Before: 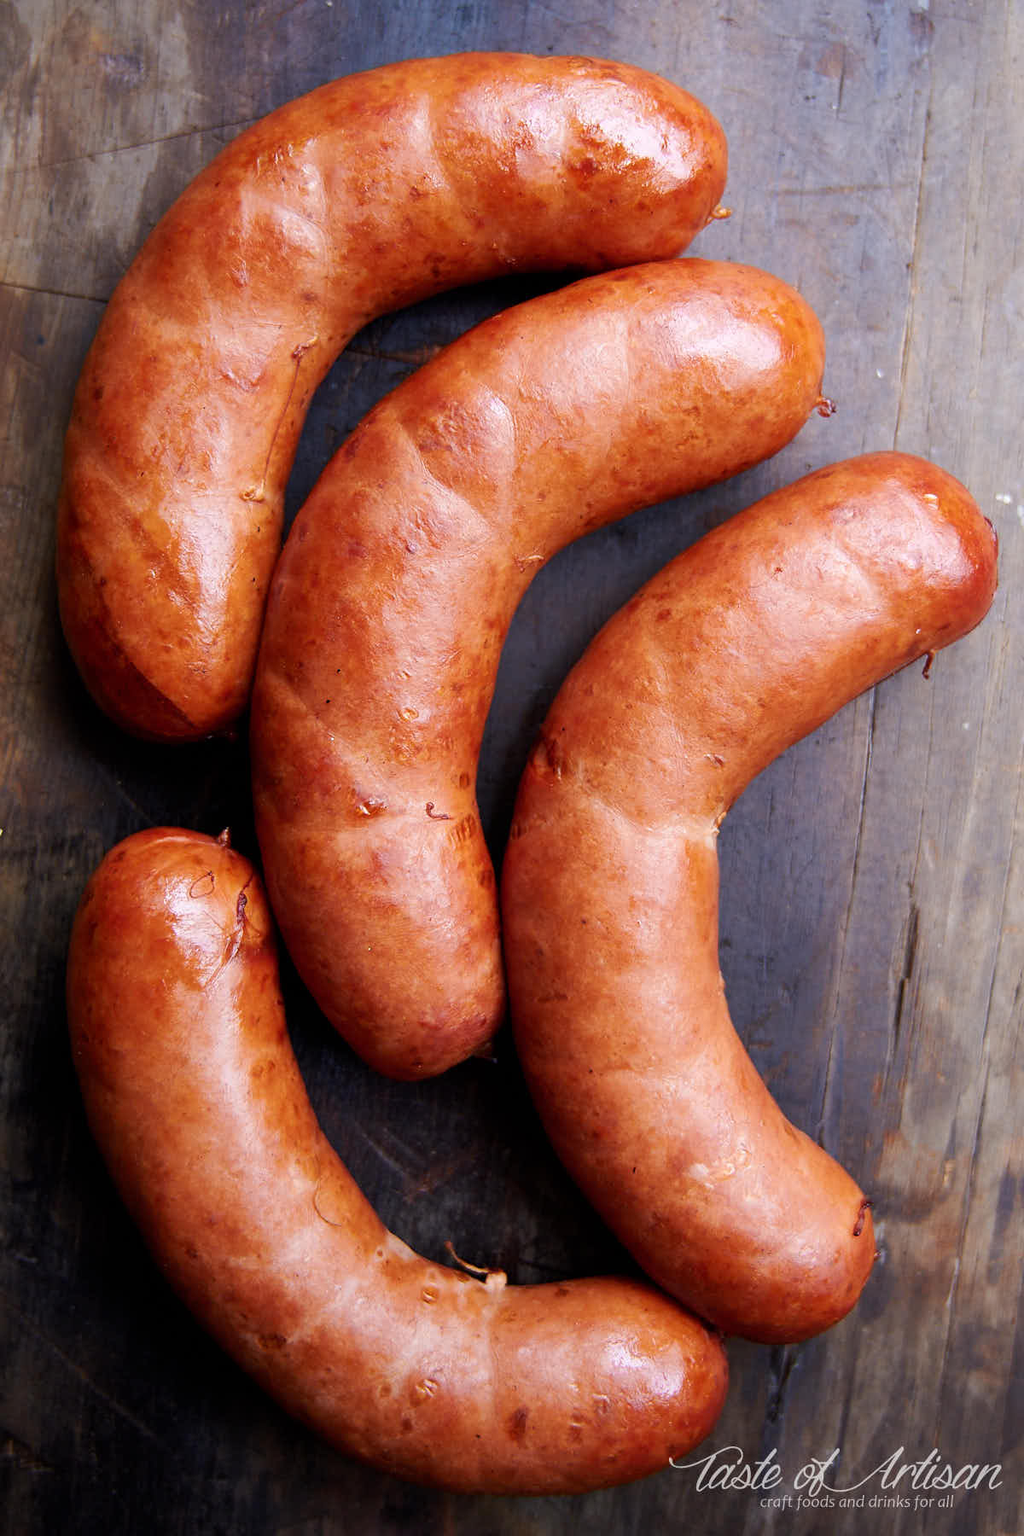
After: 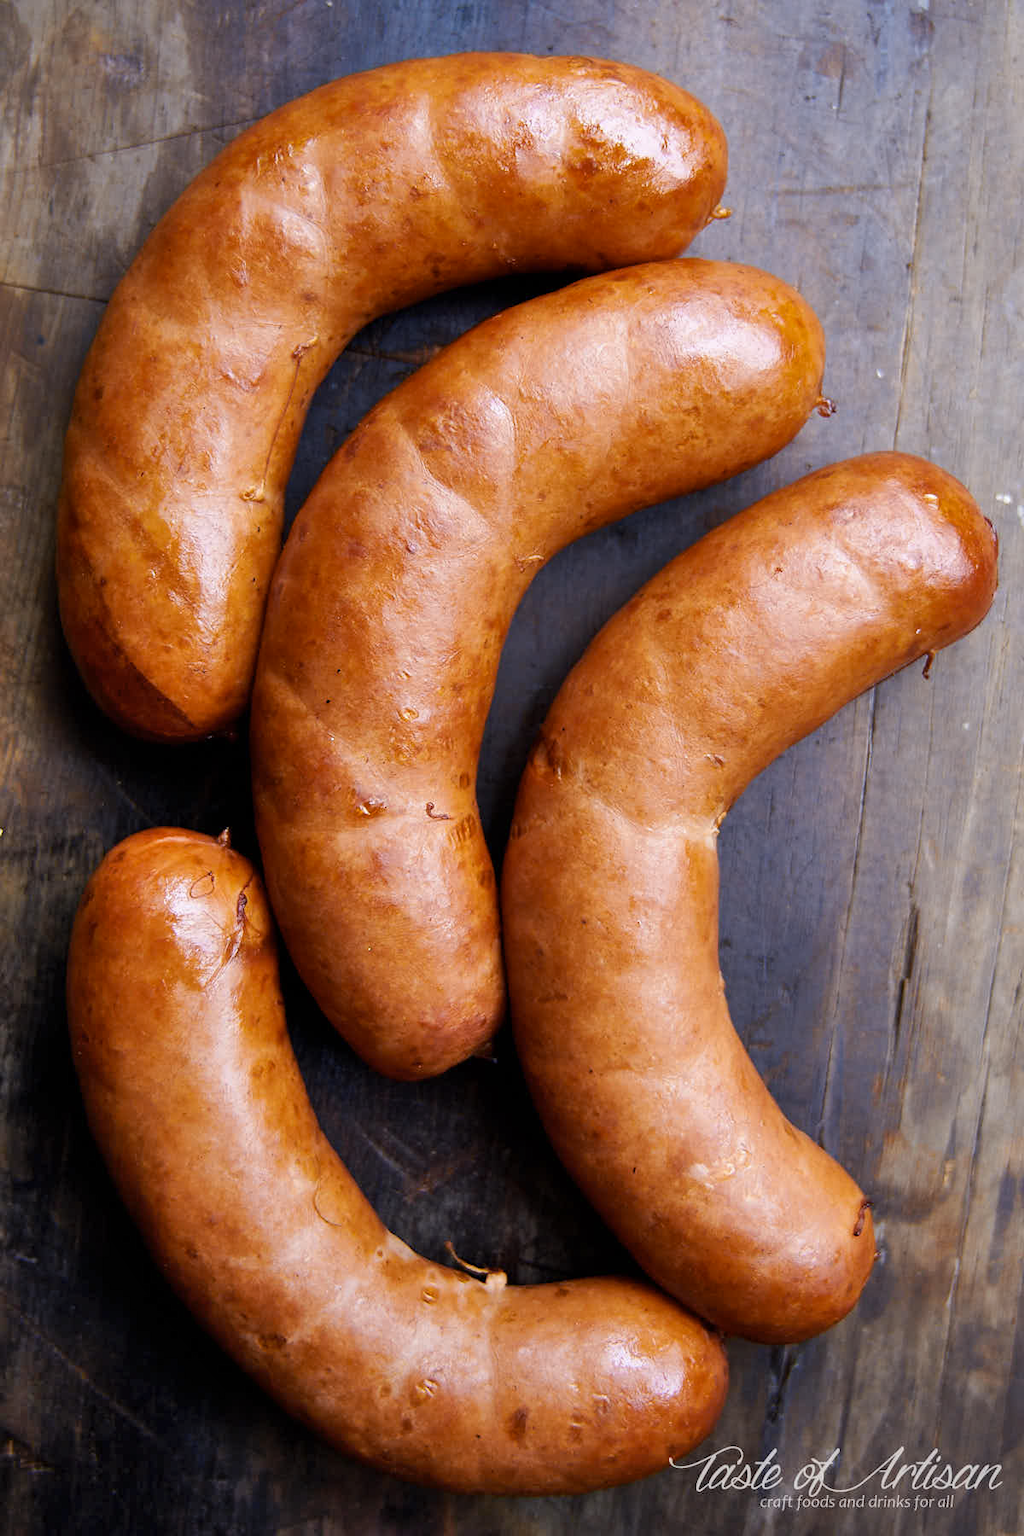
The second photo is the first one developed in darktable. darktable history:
shadows and highlights: soften with gaussian
color contrast: green-magenta contrast 0.8, blue-yellow contrast 1.1, unbound 0
